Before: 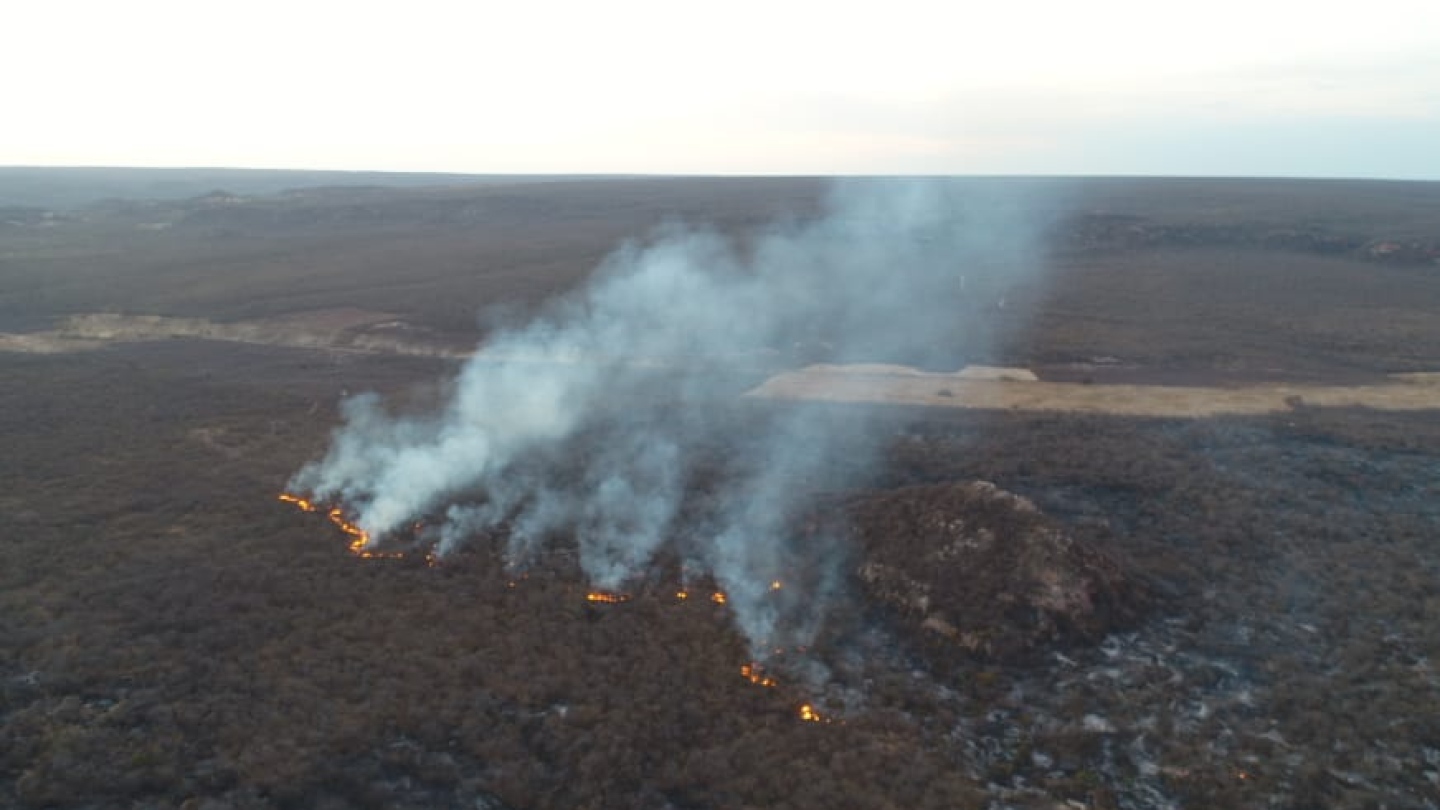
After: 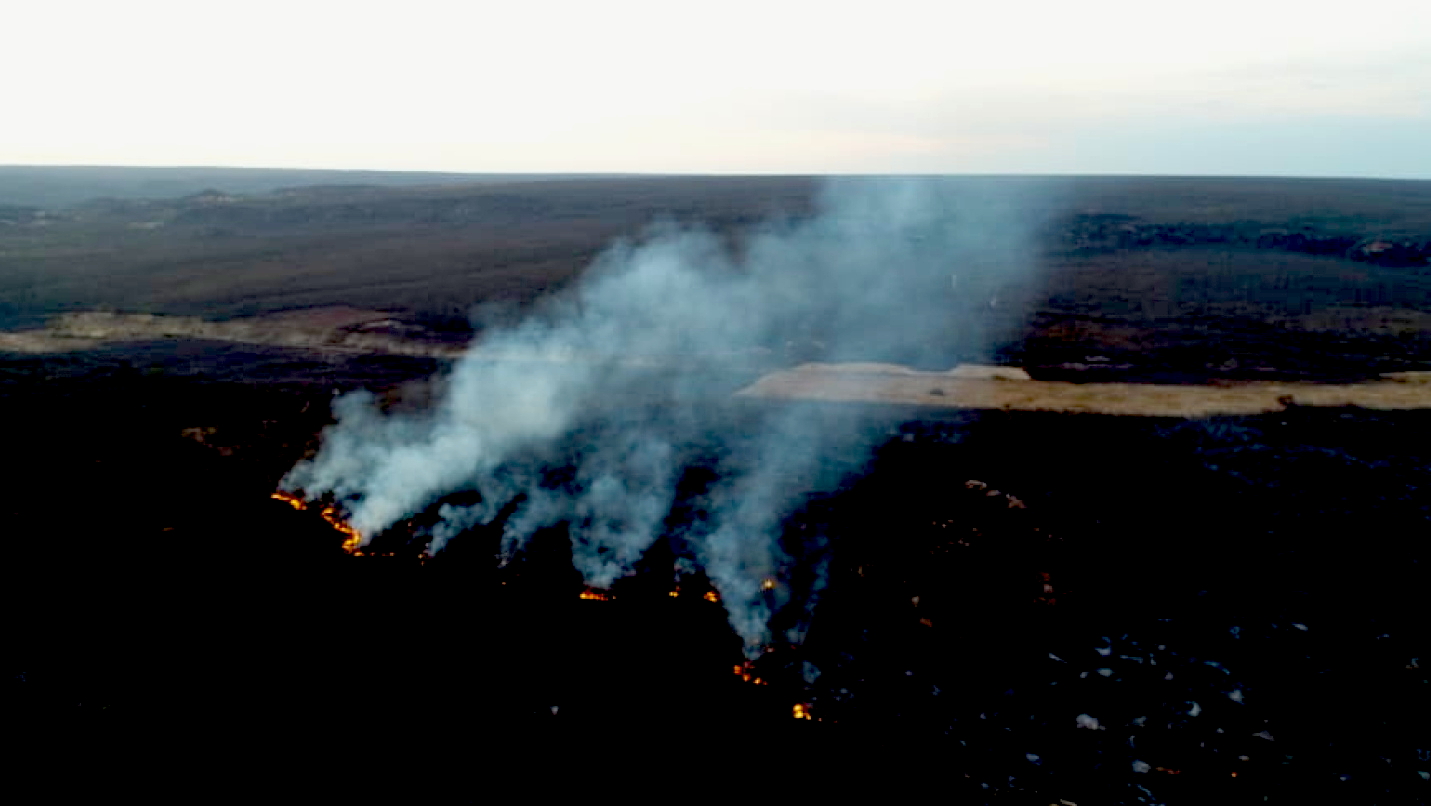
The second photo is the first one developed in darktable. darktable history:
crop and rotate: left 0.614%, top 0.179%, bottom 0.309%
exposure: black level correction 0.1, exposure -0.092 EV, compensate highlight preservation false
color balance: output saturation 110%
